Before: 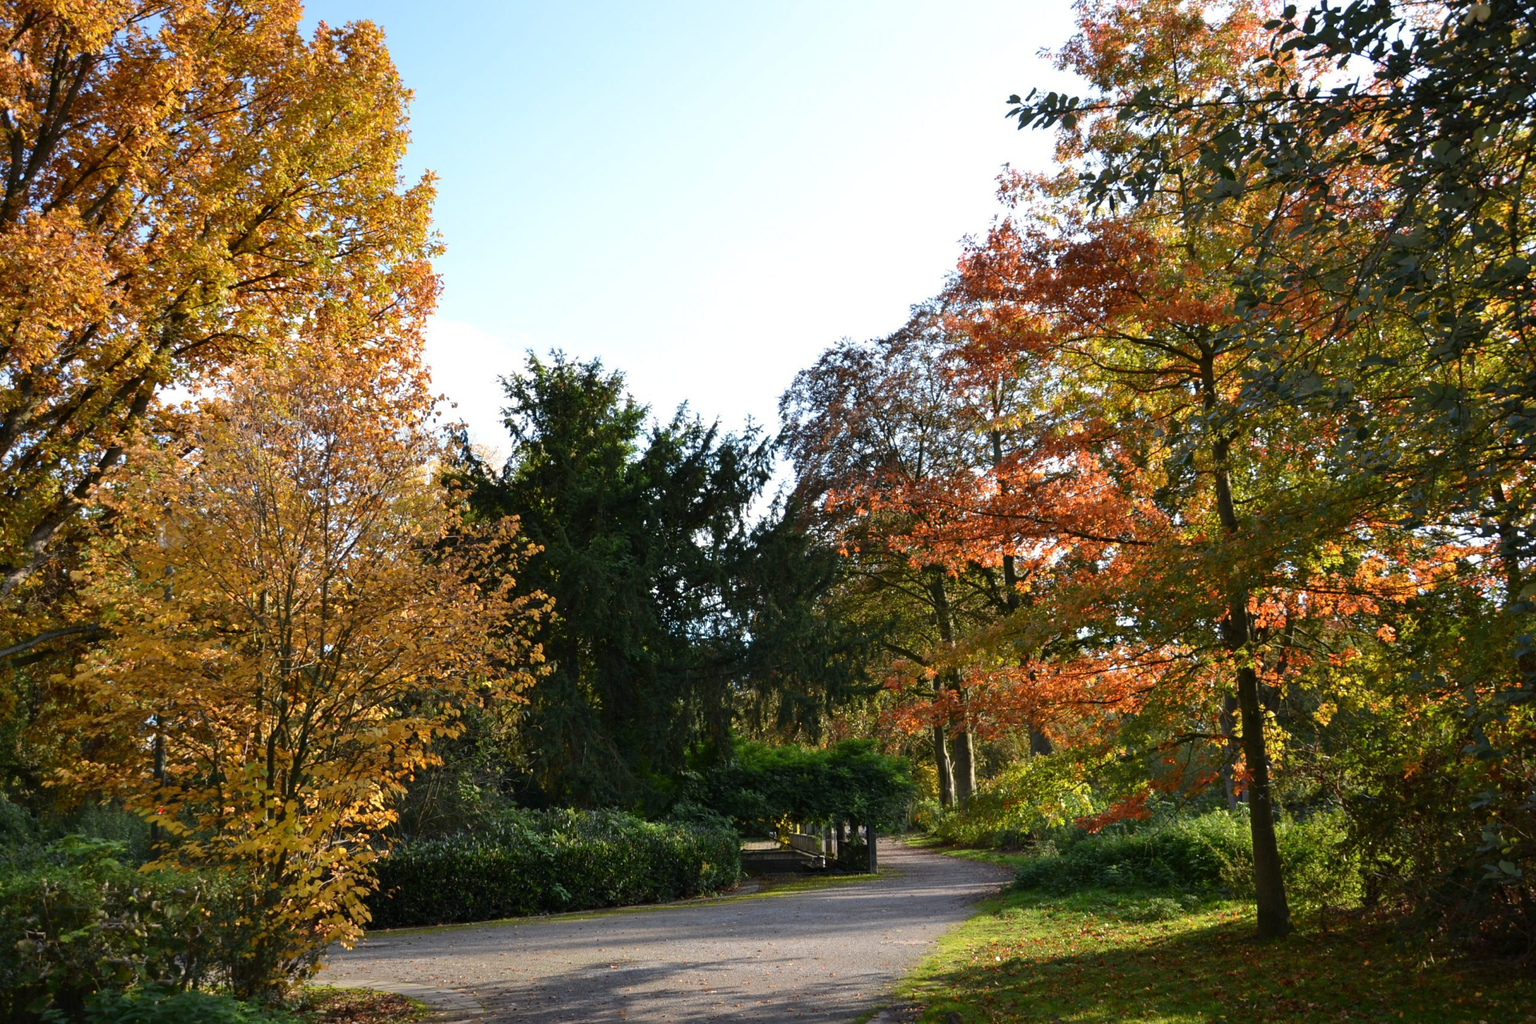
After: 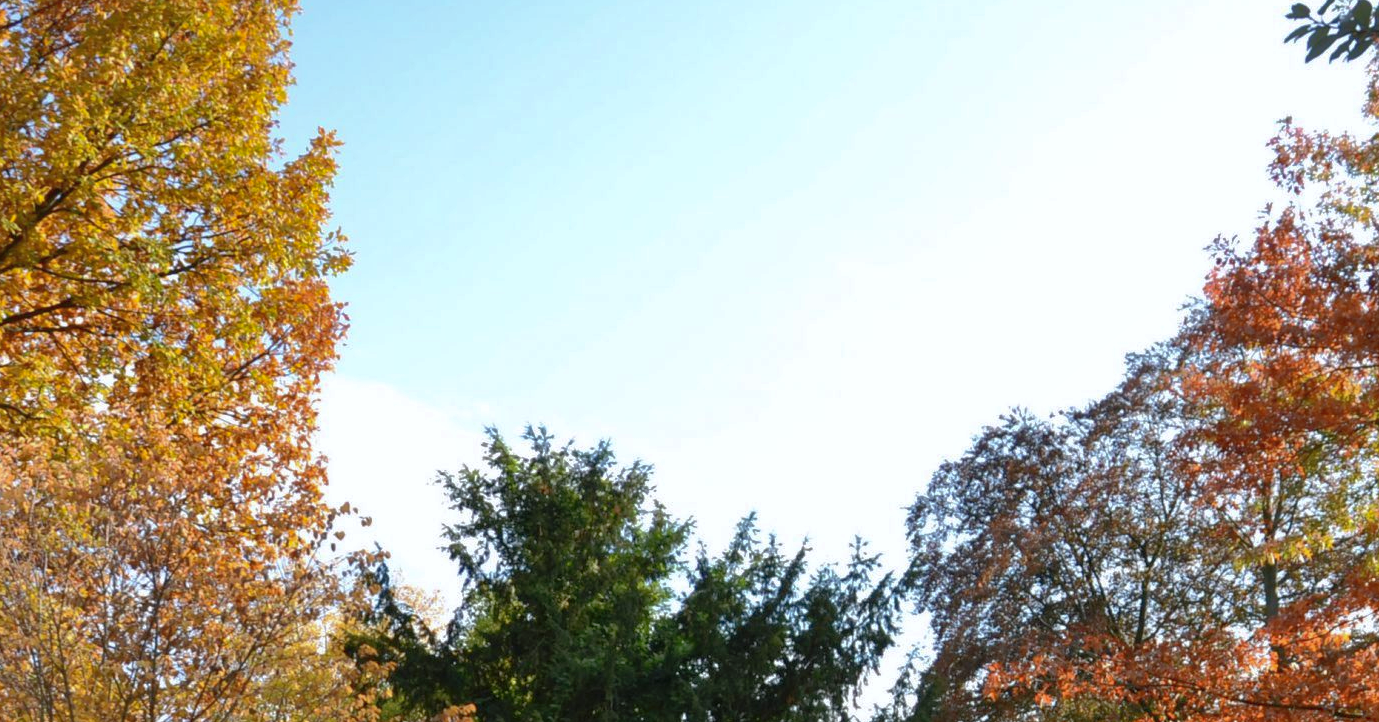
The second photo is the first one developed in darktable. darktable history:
crop: left 15.306%, top 9.065%, right 30.789%, bottom 48.638%
shadows and highlights: on, module defaults
white balance: red 0.988, blue 1.017
